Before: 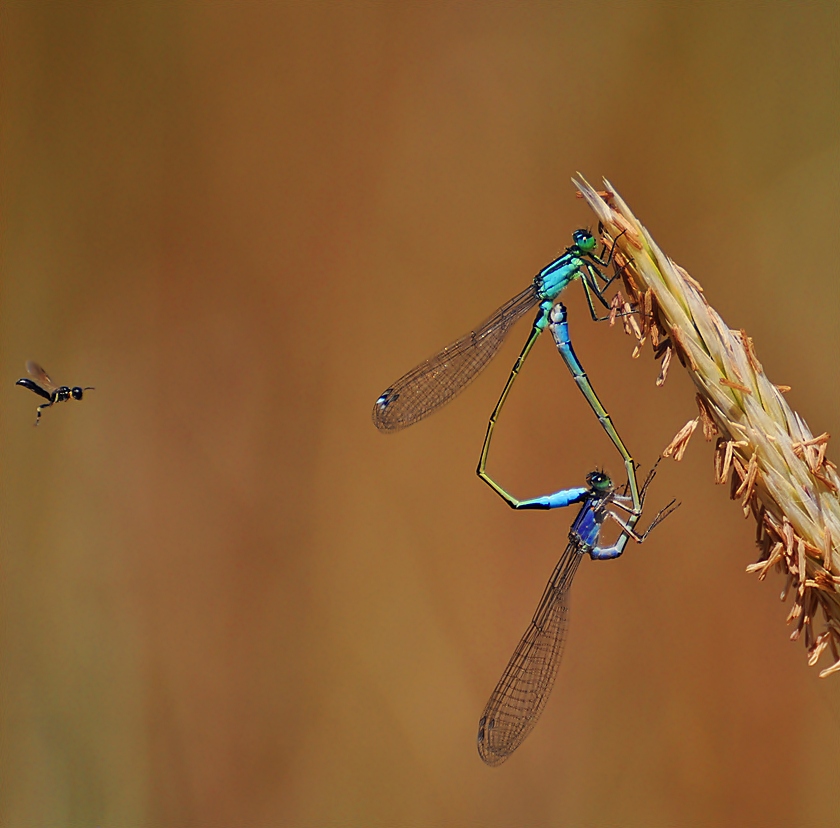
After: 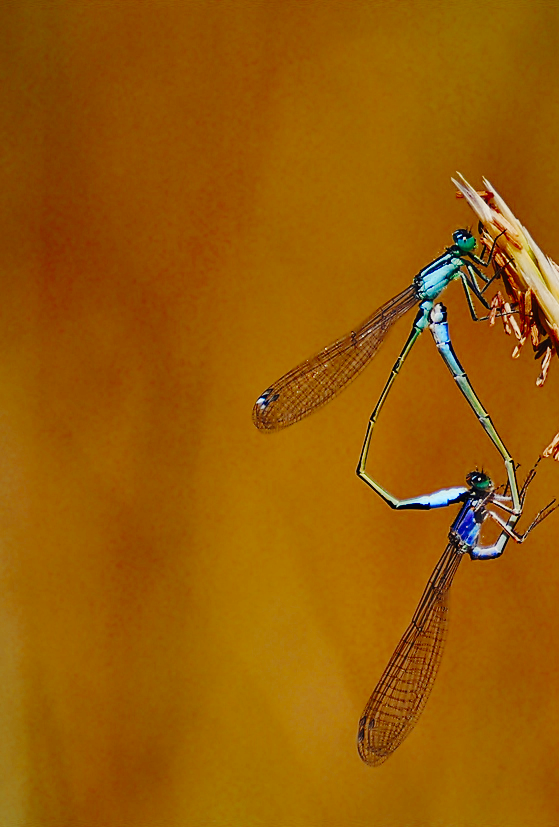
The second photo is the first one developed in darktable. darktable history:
crop and rotate: left 14.4%, right 18.992%
tone curve: curves: ch0 [(0, 0.006) (0.184, 0.117) (0.405, 0.46) (0.456, 0.528) (0.634, 0.728) (0.877, 0.89) (0.984, 0.935)]; ch1 [(0, 0) (0.443, 0.43) (0.492, 0.489) (0.566, 0.579) (0.595, 0.625) (0.608, 0.667) (0.65, 0.729) (1, 1)]; ch2 [(0, 0) (0.33, 0.301) (0.421, 0.443) (0.447, 0.489) (0.495, 0.505) (0.537, 0.583) (0.586, 0.591) (0.663, 0.686) (1, 1)], preserve colors none
color balance rgb: perceptual saturation grading › global saturation 0.869%, perceptual saturation grading › highlights -9.142%, perceptual saturation grading › mid-tones 18.223%, perceptual saturation grading › shadows 28.846%, global vibrance 14.919%
color zones: curves: ch0 [(0, 0.5) (0.125, 0.4) (0.25, 0.5) (0.375, 0.4) (0.5, 0.4) (0.625, 0.6) (0.75, 0.6) (0.875, 0.5)]; ch1 [(0, 0.4) (0.125, 0.5) (0.25, 0.4) (0.375, 0.4) (0.5, 0.4) (0.625, 0.4) (0.75, 0.5) (0.875, 0.4)]; ch2 [(0, 0.6) (0.125, 0.5) (0.25, 0.5) (0.375, 0.6) (0.5, 0.6) (0.625, 0.5) (0.75, 0.5) (0.875, 0.5)]
